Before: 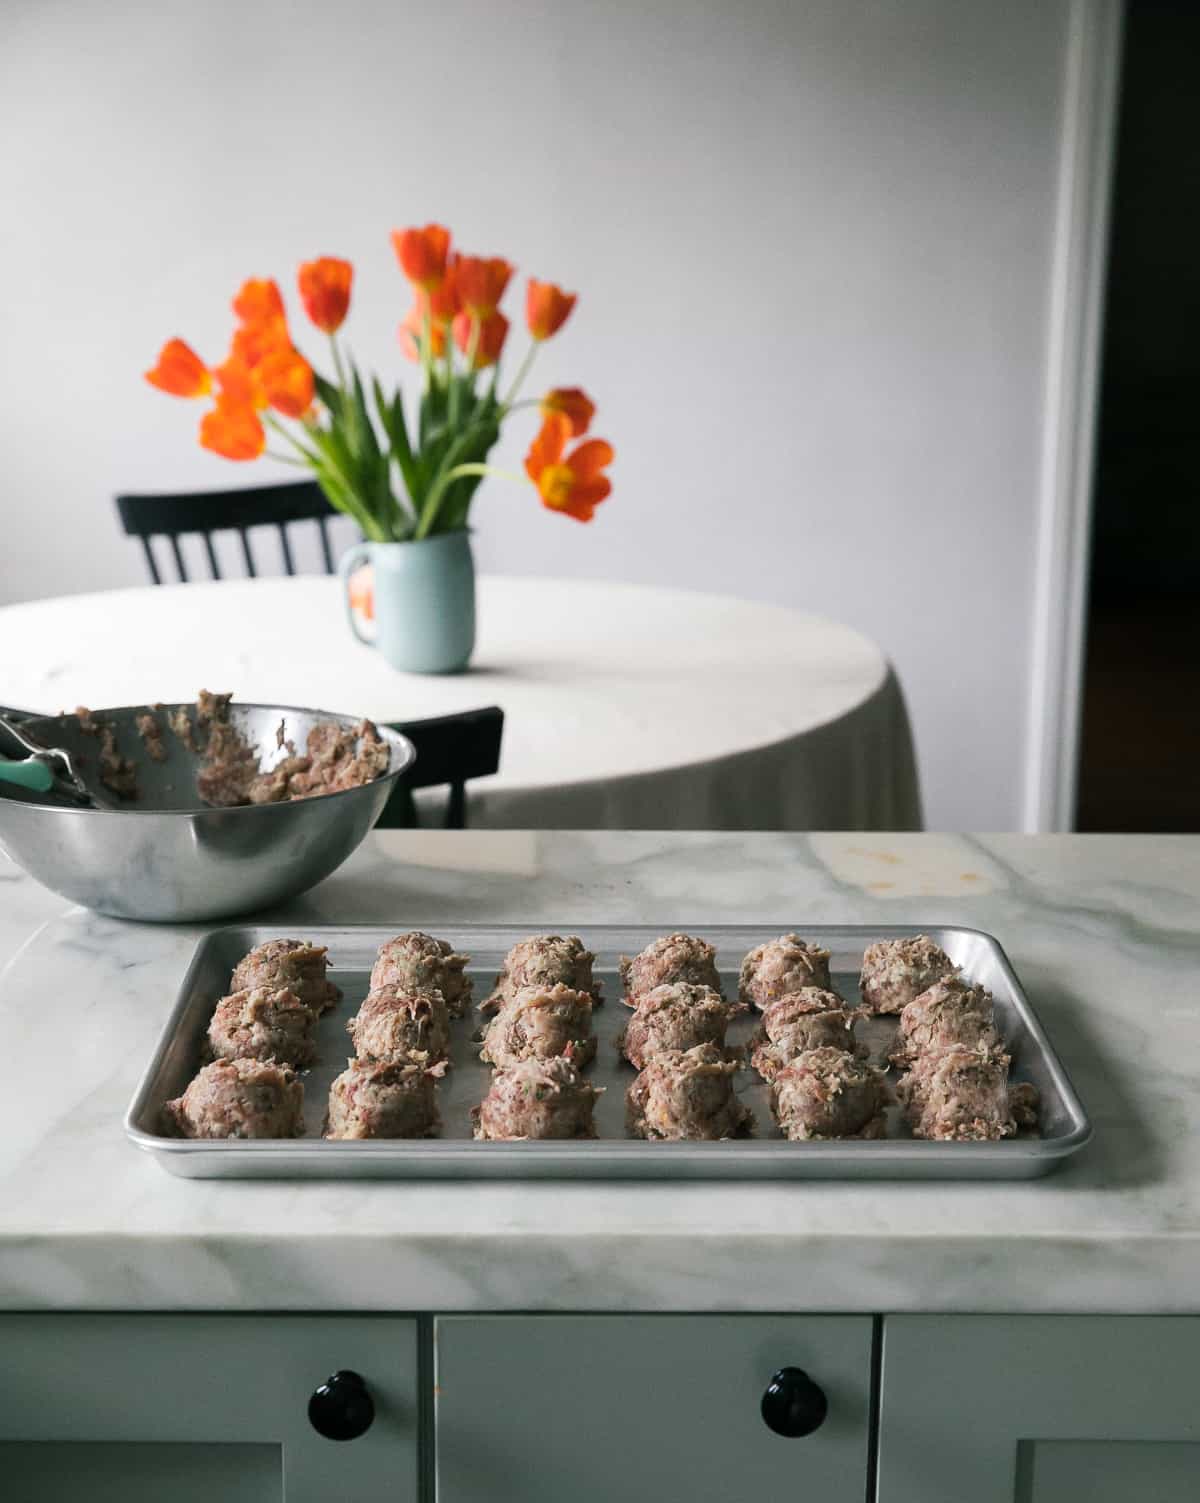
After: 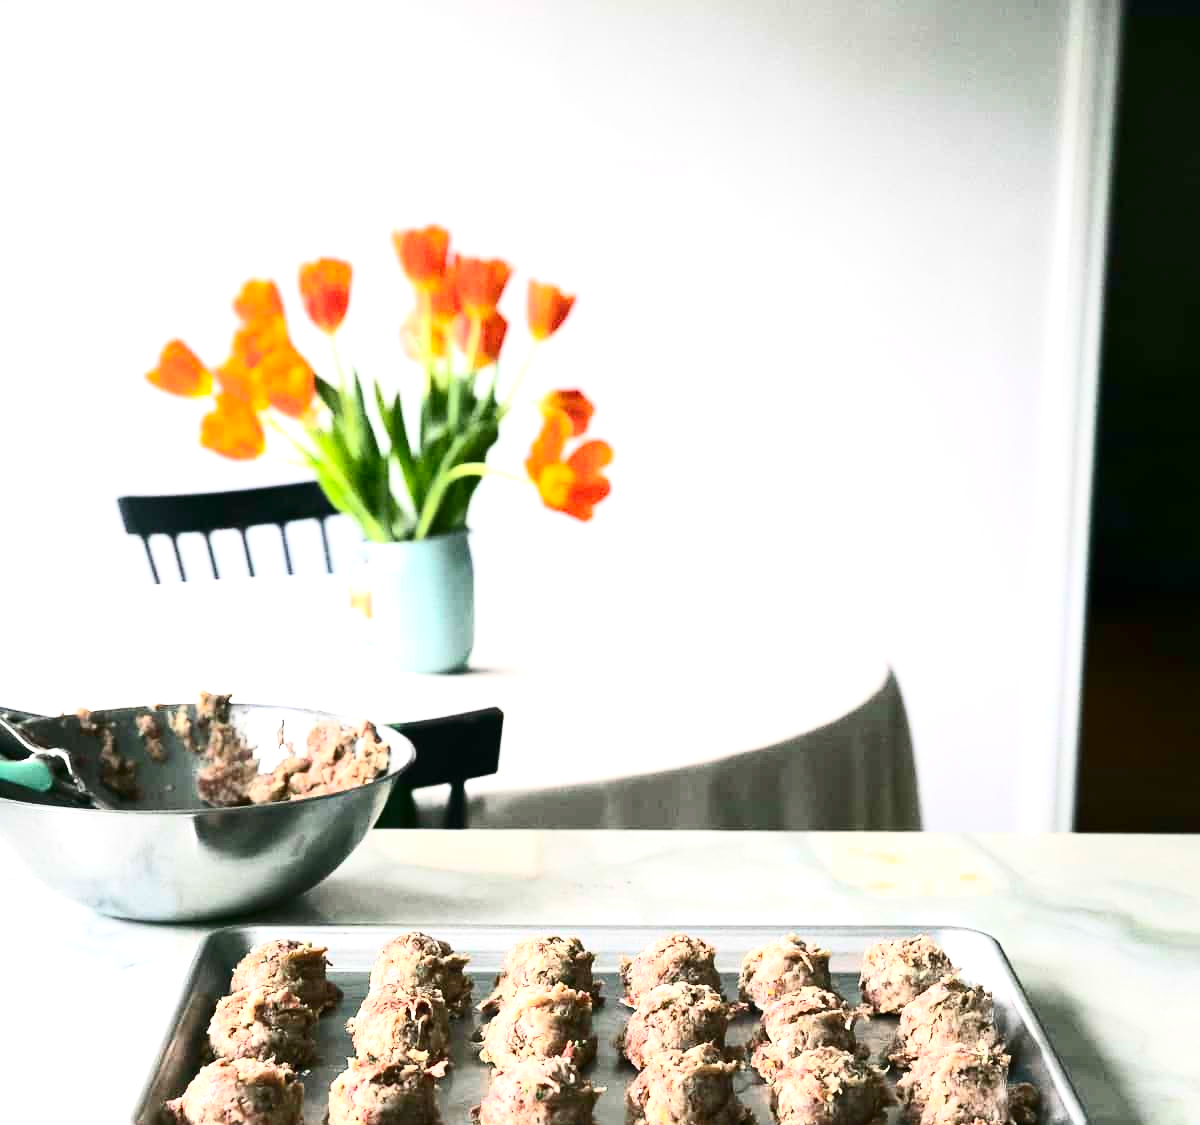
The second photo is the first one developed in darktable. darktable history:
crop: bottom 24.967%
exposure: exposure 1.137 EV, compensate highlight preservation false
contrast brightness saturation: contrast 0.4, brightness 0.1, saturation 0.21
